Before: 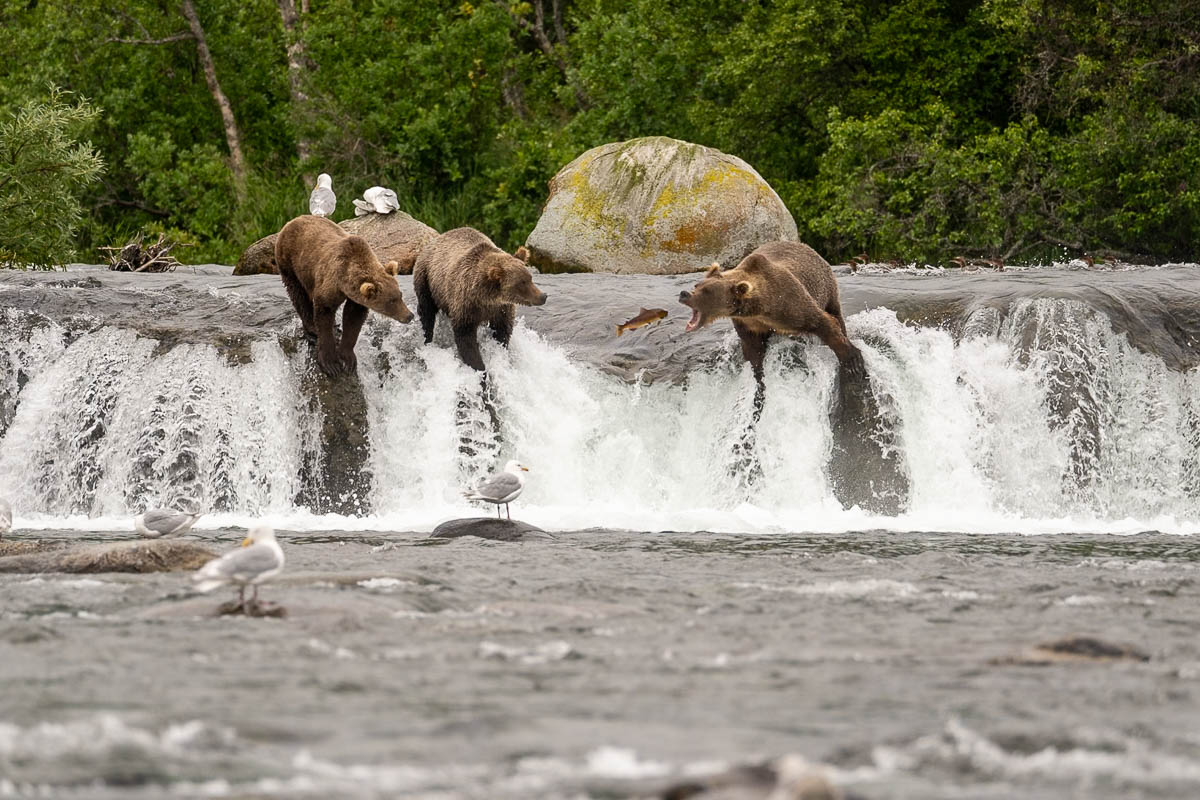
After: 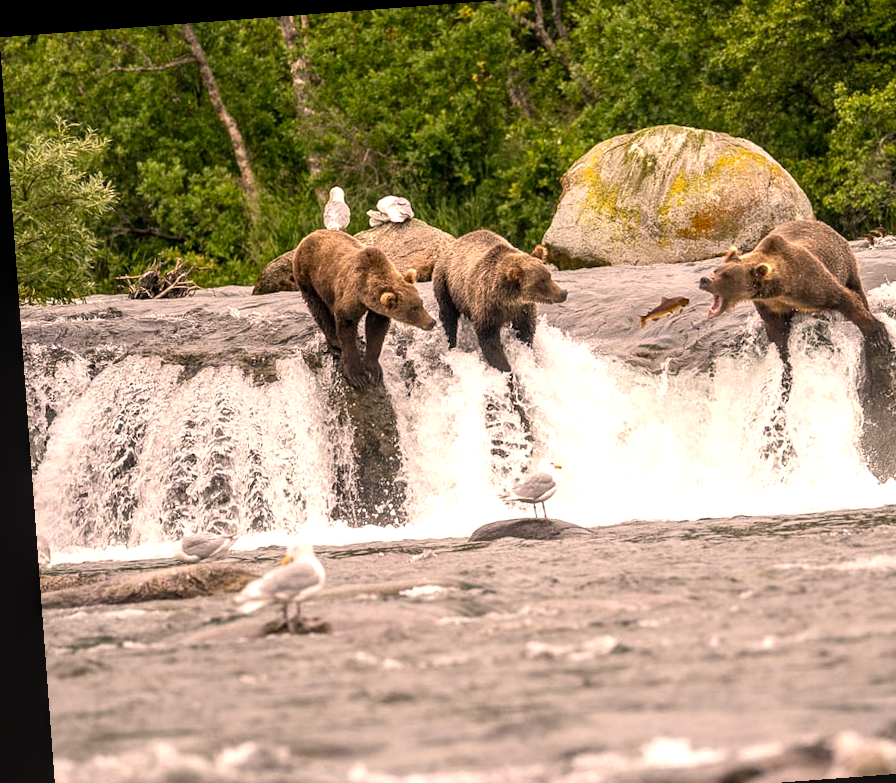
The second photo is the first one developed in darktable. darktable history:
crop: top 5.803%, right 27.864%, bottom 5.804%
local contrast: on, module defaults
exposure: black level correction 0, exposure 0.5 EV, compensate exposure bias true, compensate highlight preservation false
color correction: highlights a* 11.96, highlights b* 11.58
rotate and perspective: rotation -4.25°, automatic cropping off
